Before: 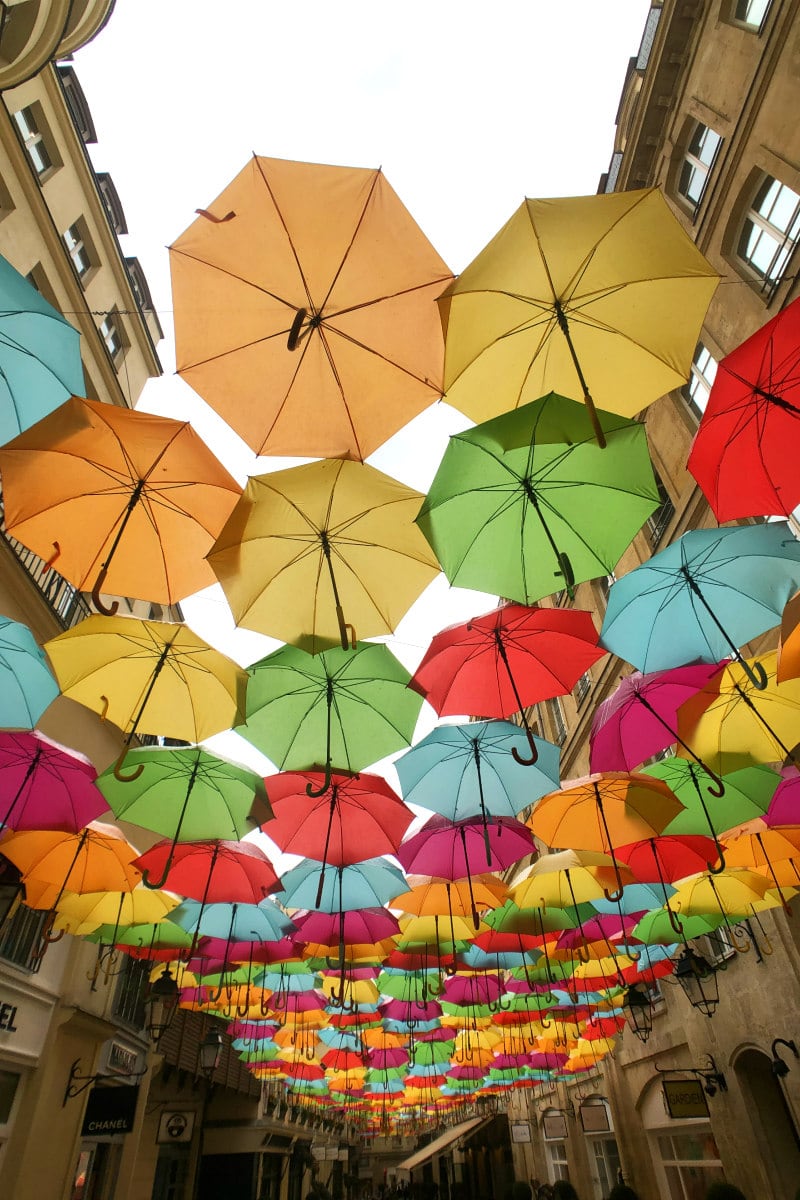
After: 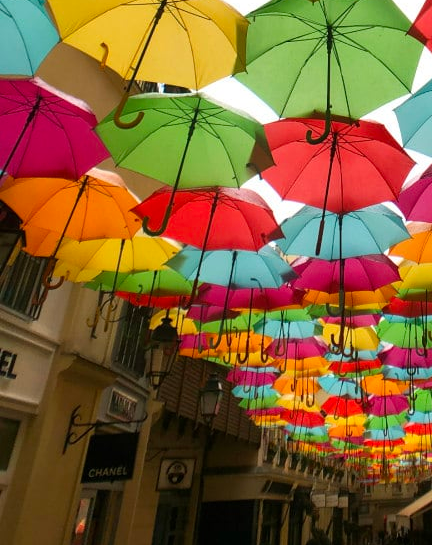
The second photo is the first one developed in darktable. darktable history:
crop and rotate: top 54.445%, right 45.886%, bottom 0.13%
